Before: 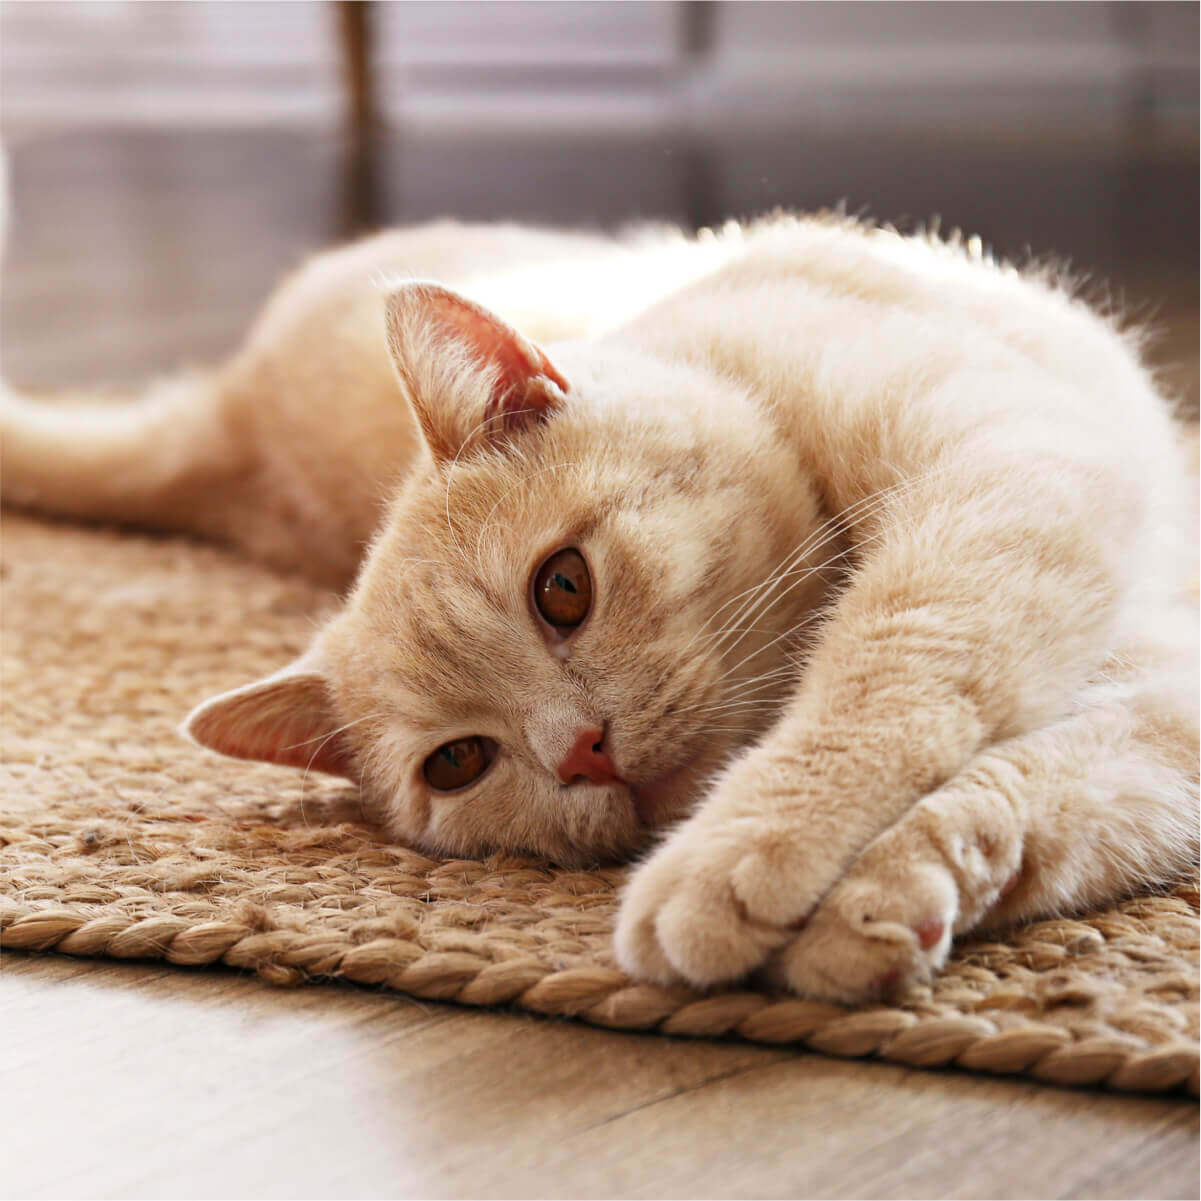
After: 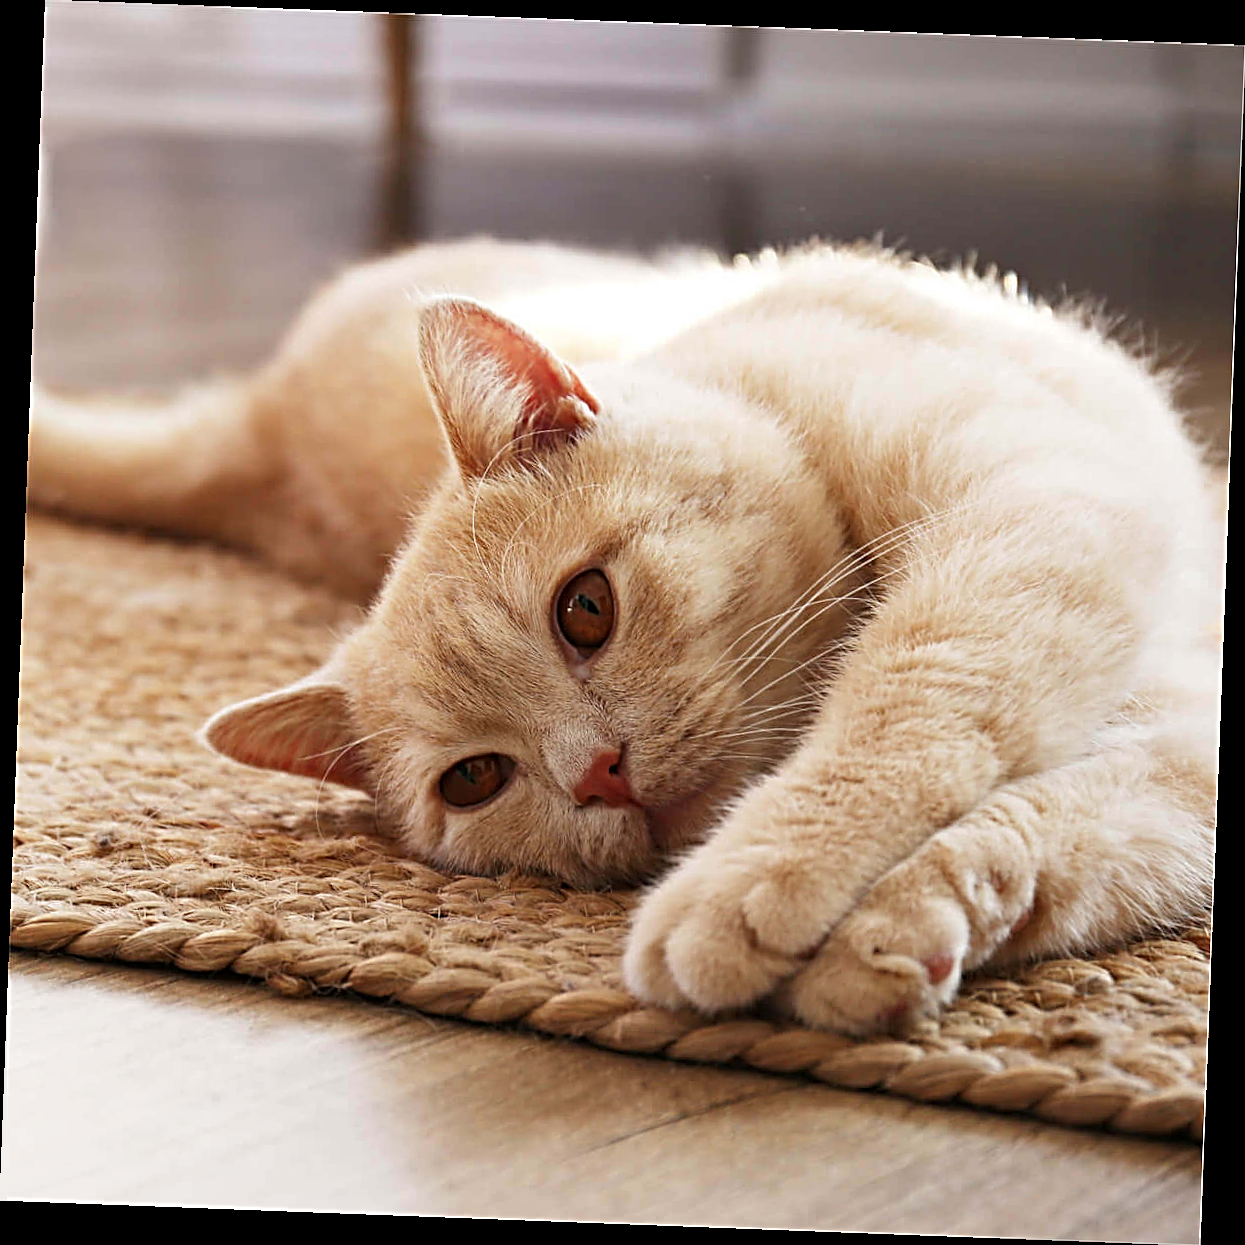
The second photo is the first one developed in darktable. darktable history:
sharpen: radius 2.543, amount 0.636
rotate and perspective: rotation 2.17°, automatic cropping off
